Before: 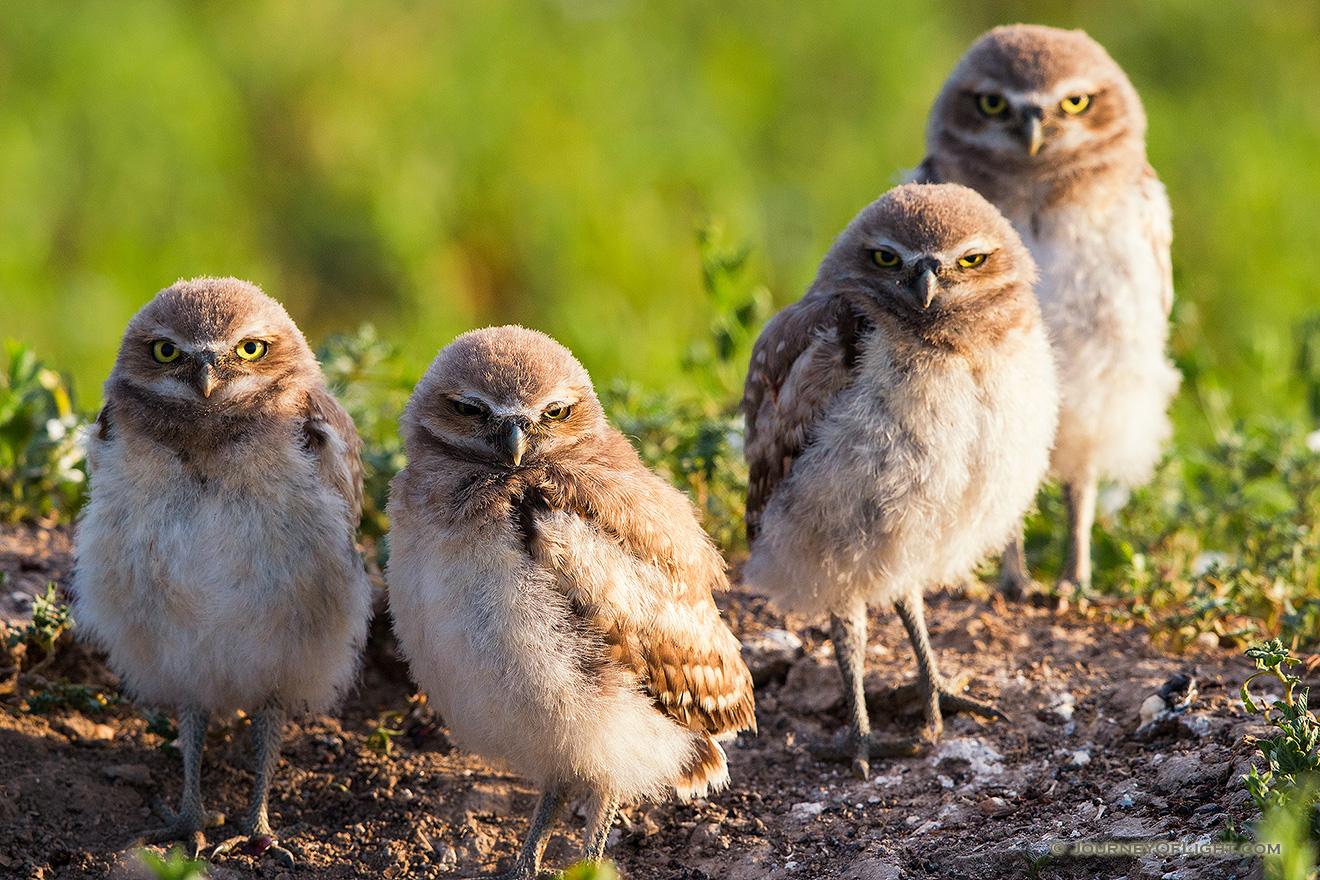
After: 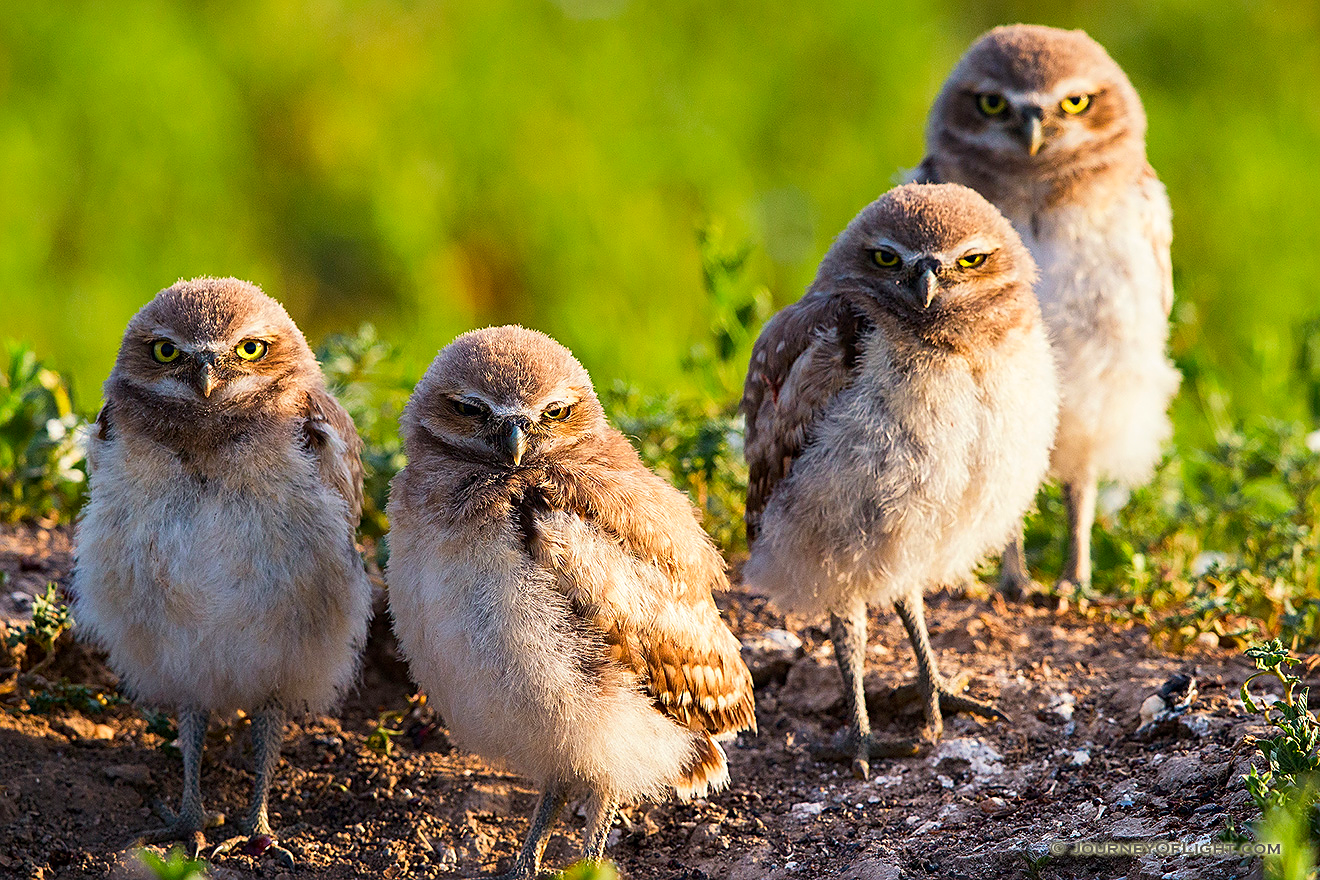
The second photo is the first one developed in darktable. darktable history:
sharpen: on, module defaults
contrast brightness saturation: contrast 0.094, saturation 0.281
